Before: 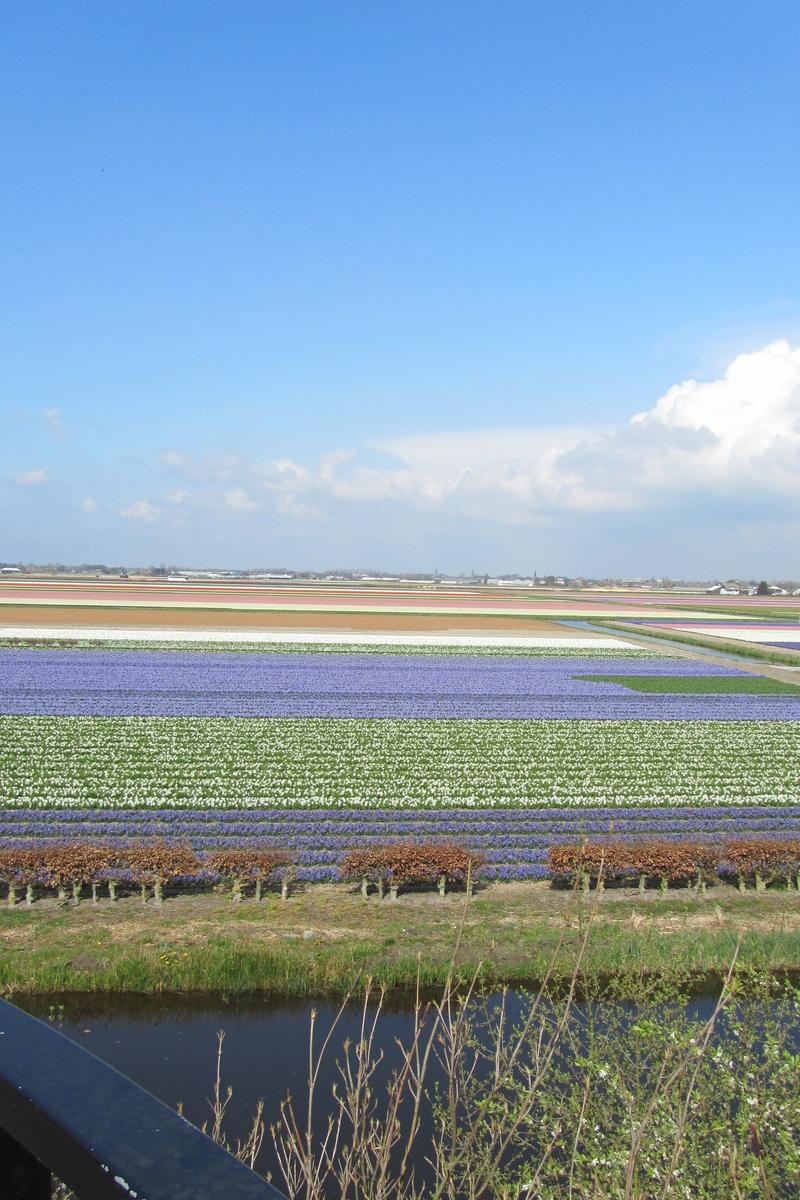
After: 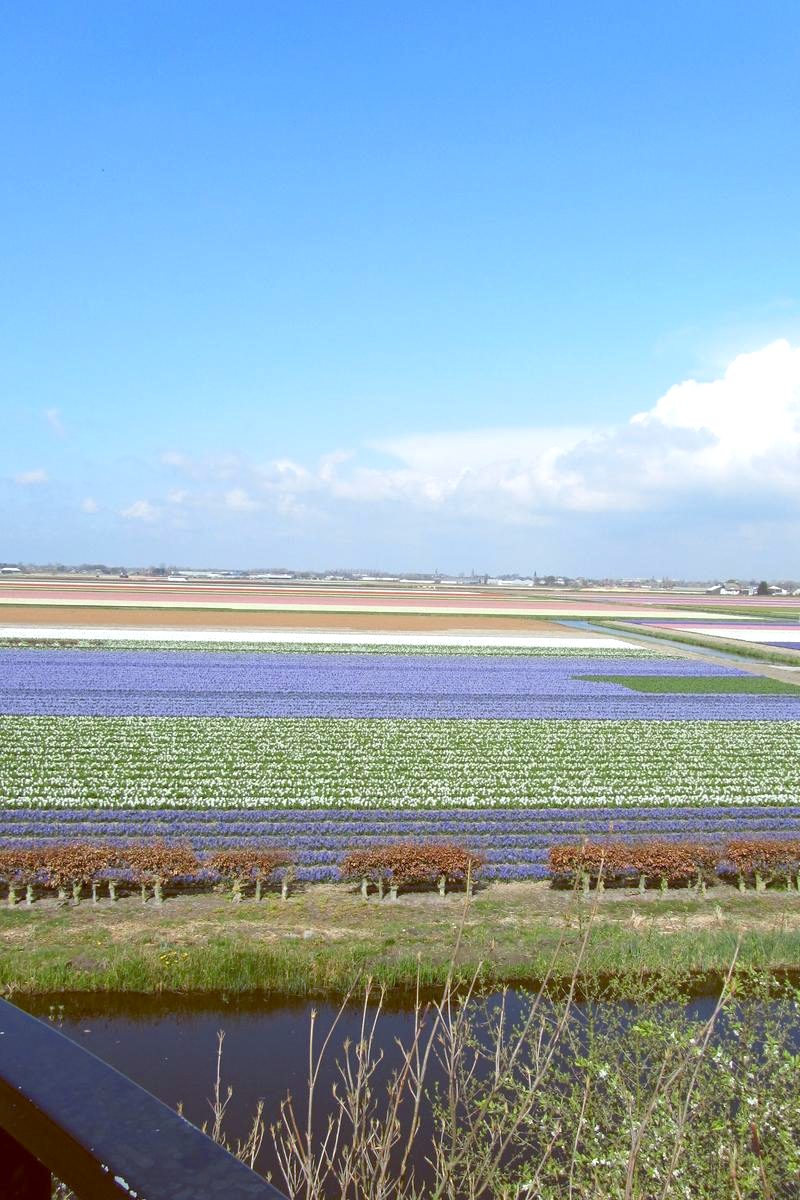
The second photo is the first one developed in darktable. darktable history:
exposure: exposure 0.236 EV, compensate highlight preservation false
color balance: lift [1, 1.015, 1.004, 0.985], gamma [1, 0.958, 0.971, 1.042], gain [1, 0.956, 0.977, 1.044]
